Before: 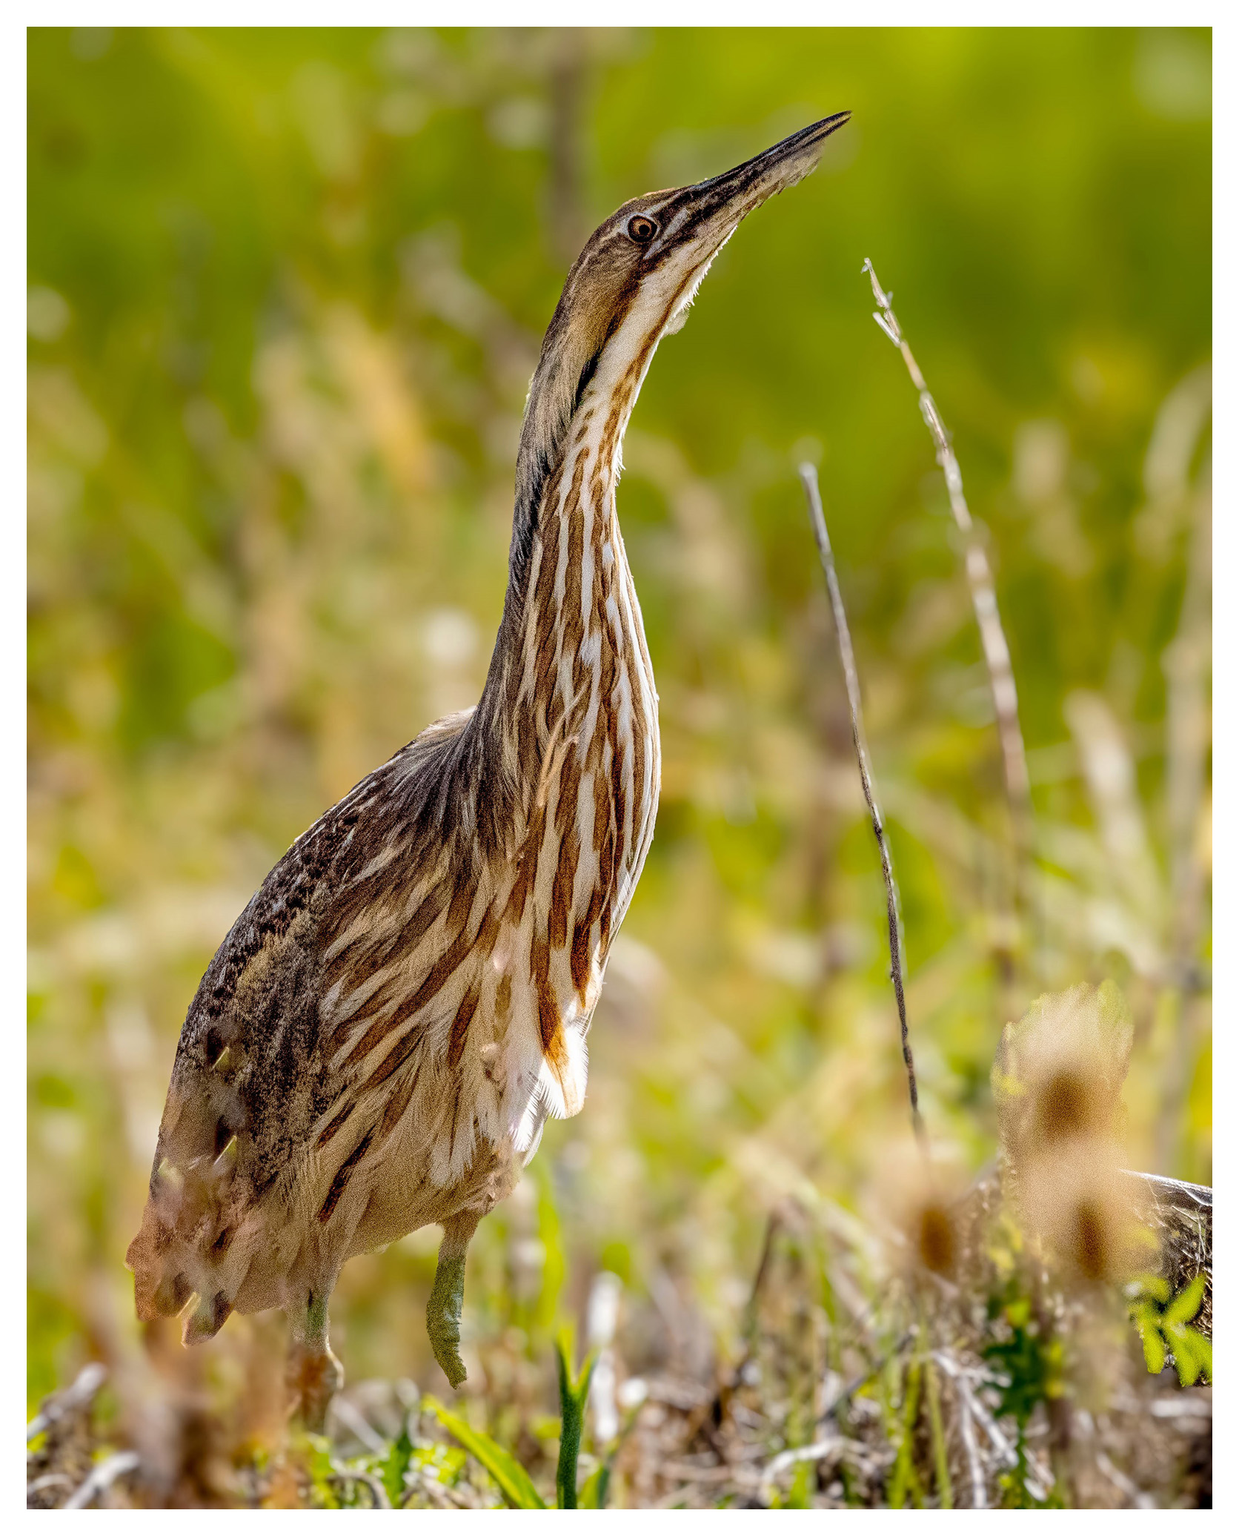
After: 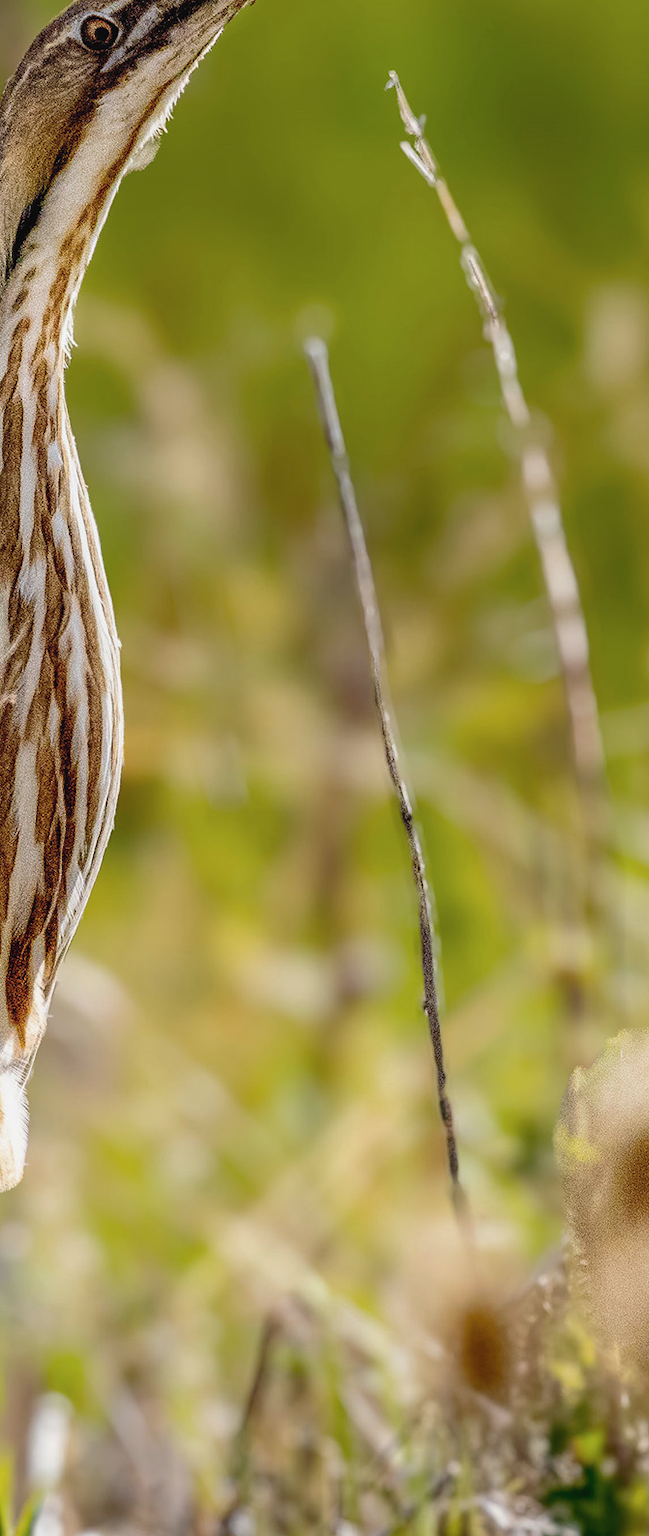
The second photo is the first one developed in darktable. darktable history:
crop: left 45.712%, top 13.28%, right 14.077%, bottom 10.002%
contrast brightness saturation: contrast -0.072, brightness -0.032, saturation -0.108
